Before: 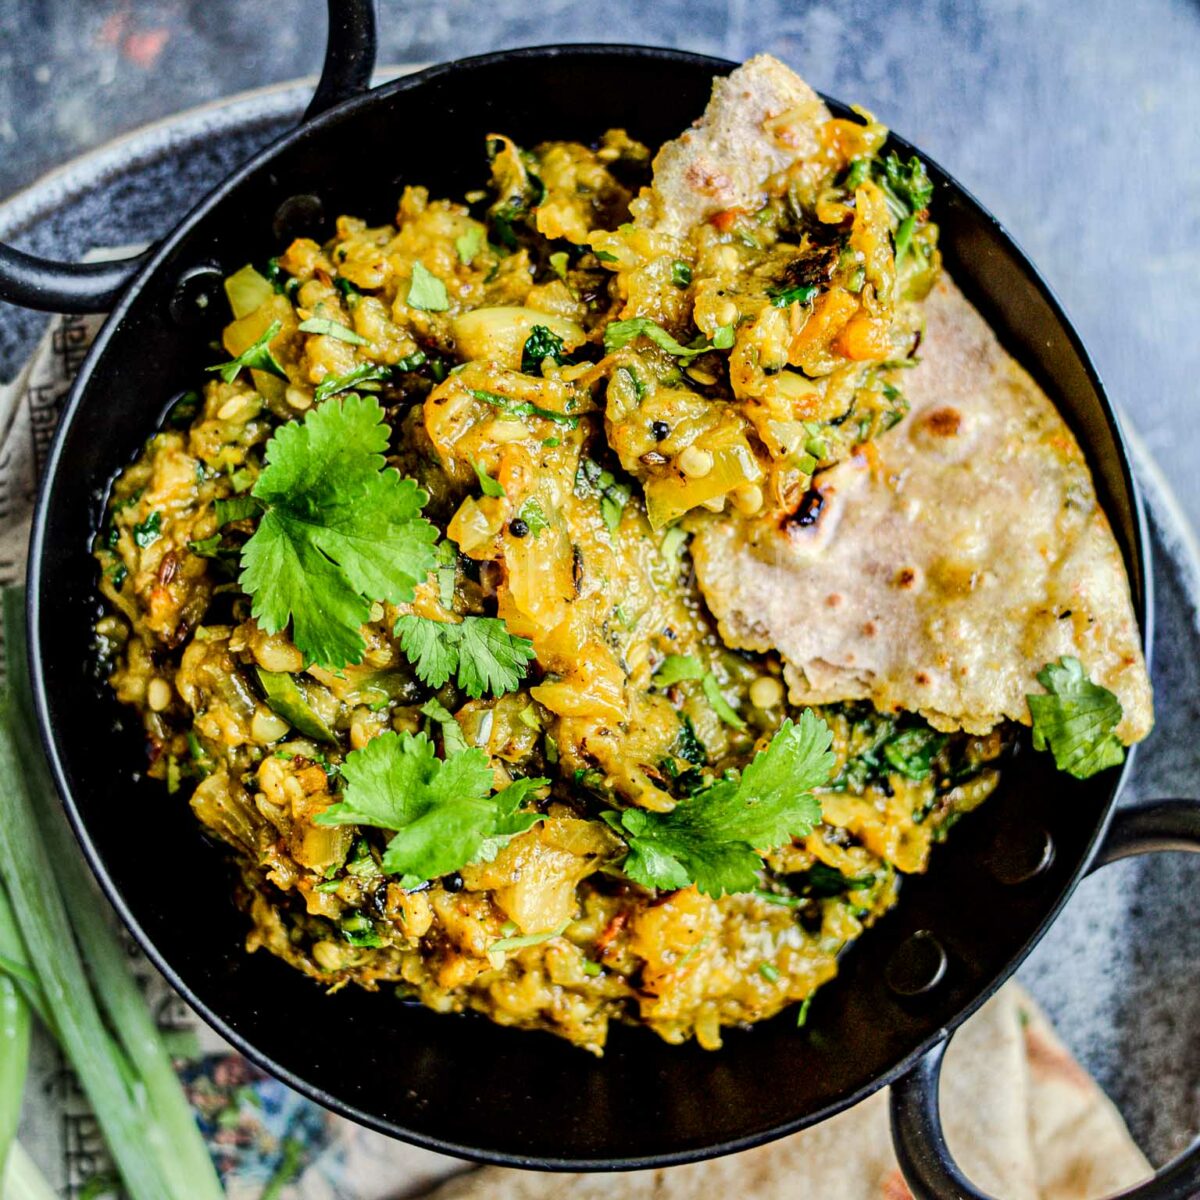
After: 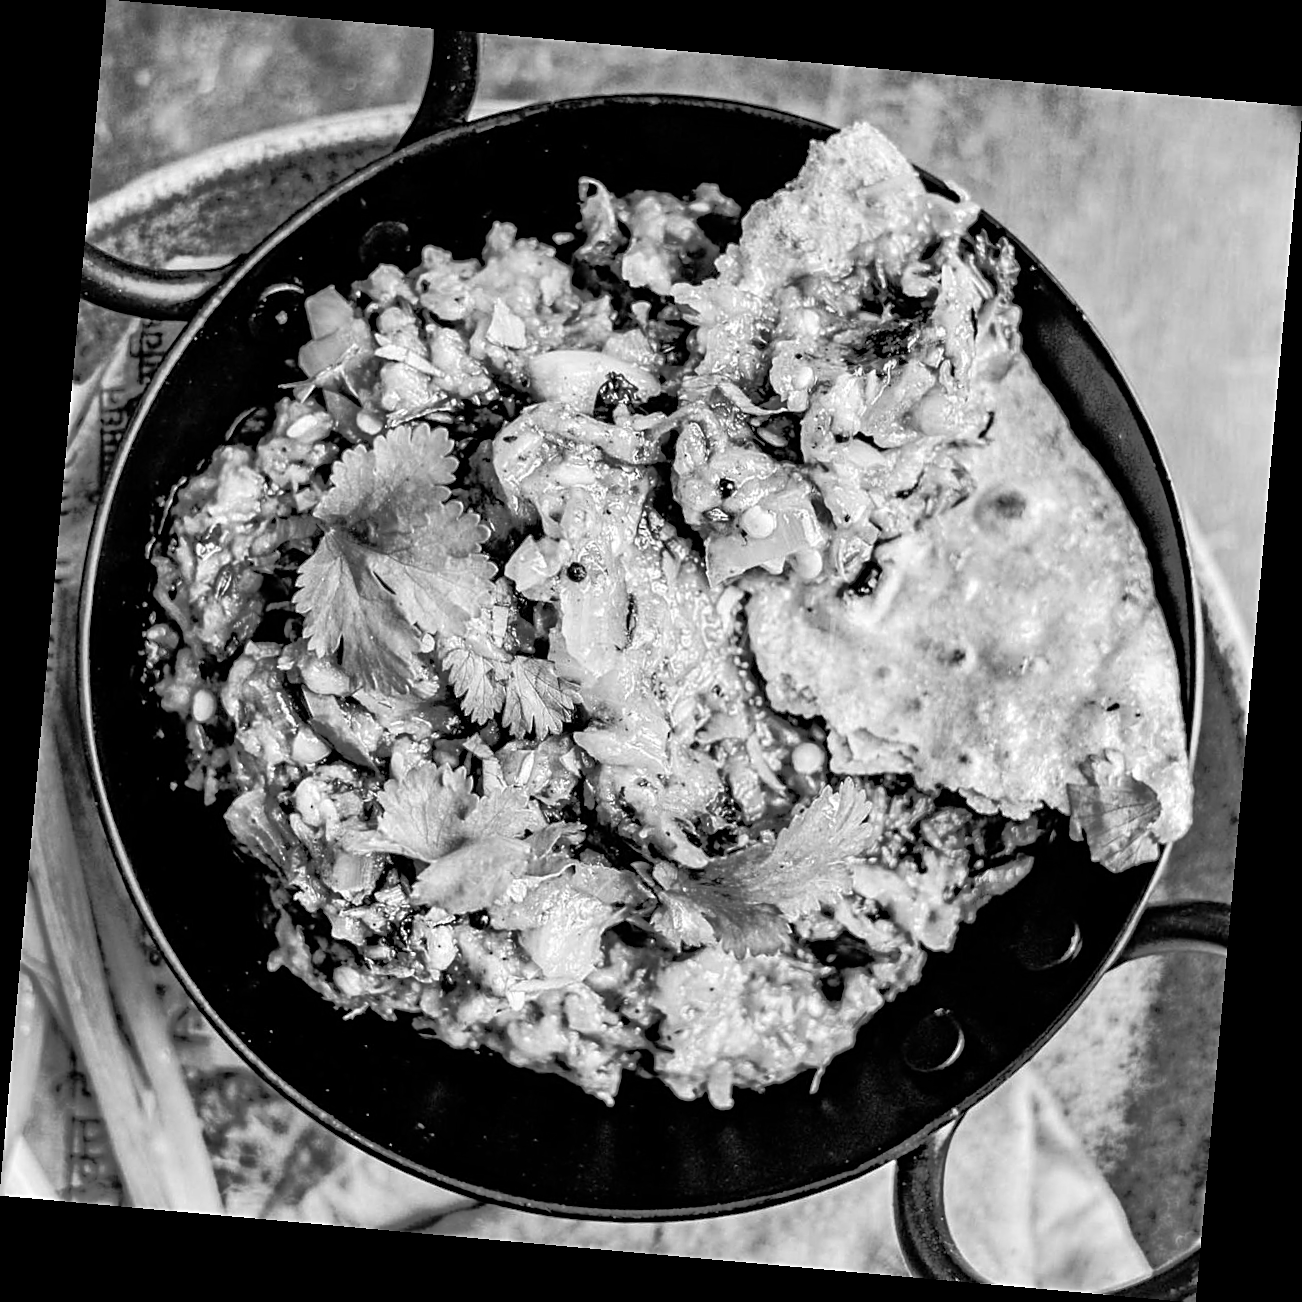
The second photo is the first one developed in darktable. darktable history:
sharpen: on, module defaults
rotate and perspective: rotation 5.12°, automatic cropping off
contrast brightness saturation: saturation -1
tone equalizer: -8 EV -0.528 EV, -7 EV -0.319 EV, -6 EV -0.083 EV, -5 EV 0.413 EV, -4 EV 0.985 EV, -3 EV 0.791 EV, -2 EV -0.01 EV, -1 EV 0.14 EV, +0 EV -0.012 EV, smoothing 1
